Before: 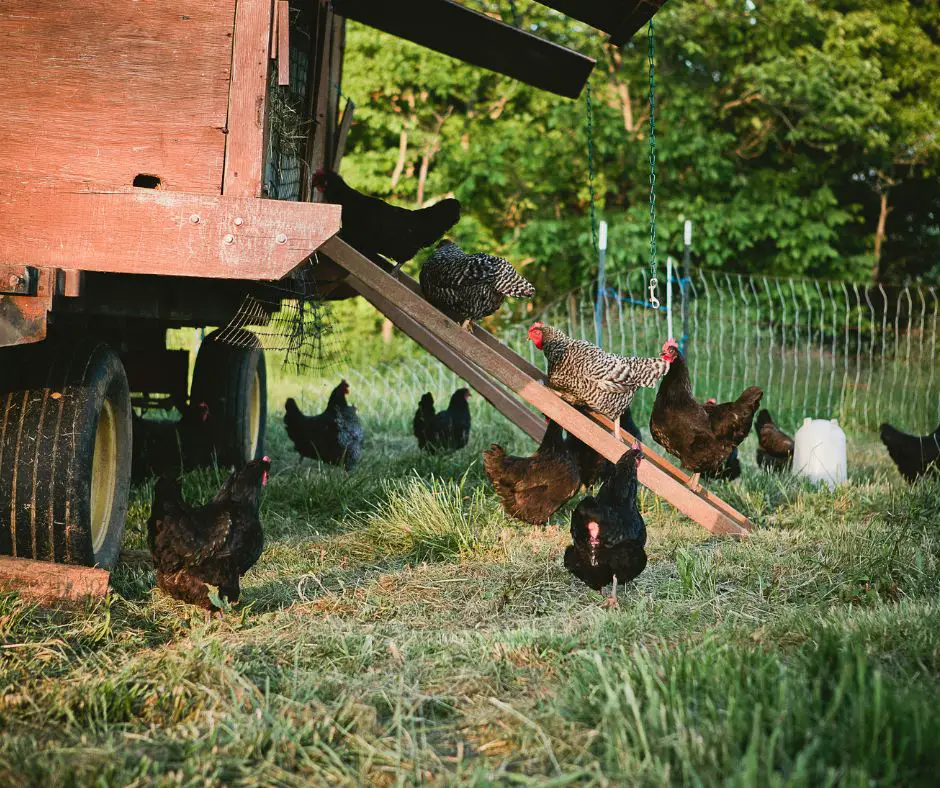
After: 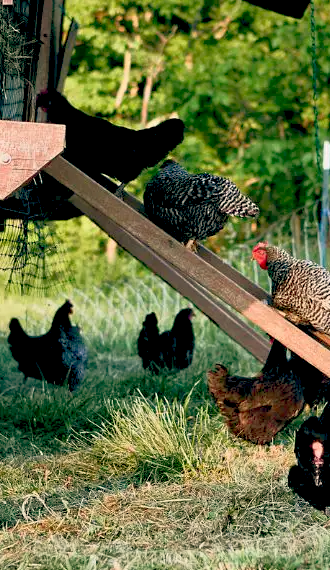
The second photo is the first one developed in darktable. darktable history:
color balance: lift [0.975, 0.993, 1, 1.015], gamma [1.1, 1, 1, 0.945], gain [1, 1.04, 1, 0.95]
base curve: curves: ch0 [(0, 0) (0.472, 0.508) (1, 1)]
crop and rotate: left 29.476%, top 10.214%, right 35.32%, bottom 17.333%
tone equalizer: -7 EV -0.63 EV, -6 EV 1 EV, -5 EV -0.45 EV, -4 EV 0.43 EV, -3 EV 0.41 EV, -2 EV 0.15 EV, -1 EV -0.15 EV, +0 EV -0.39 EV, smoothing diameter 25%, edges refinement/feathering 10, preserve details guided filter
